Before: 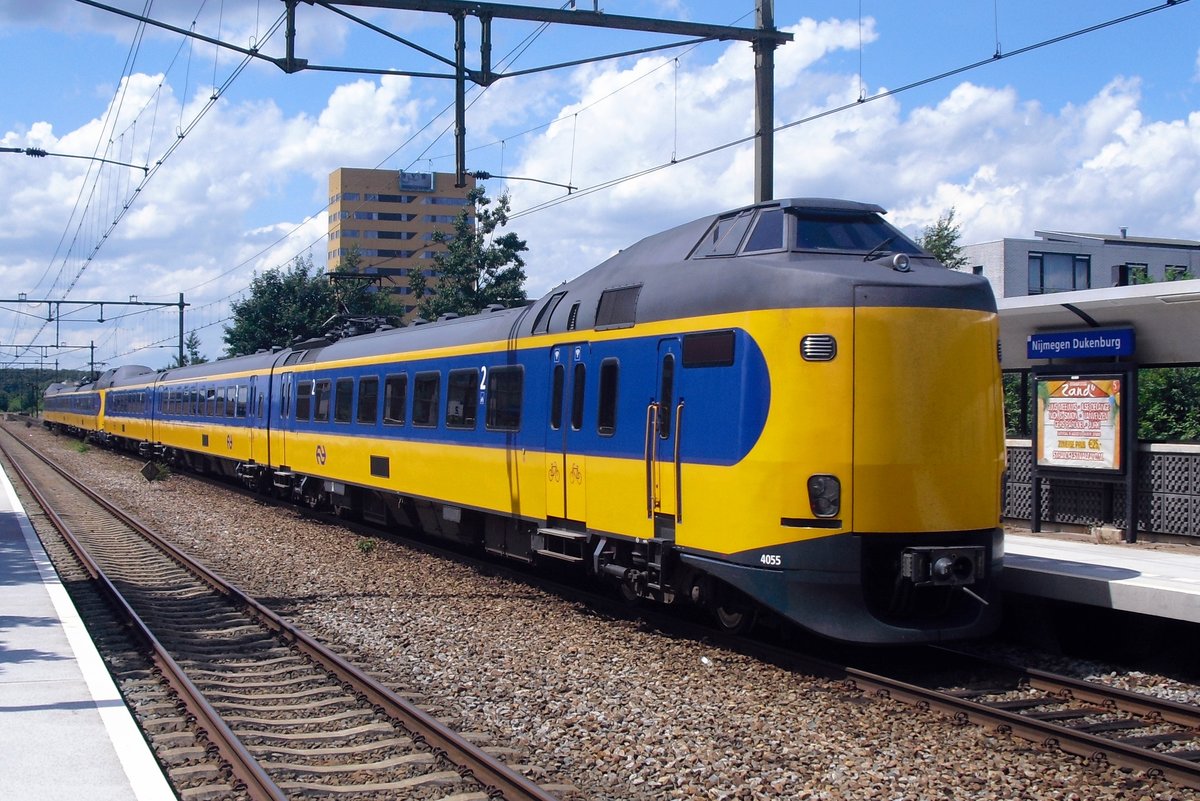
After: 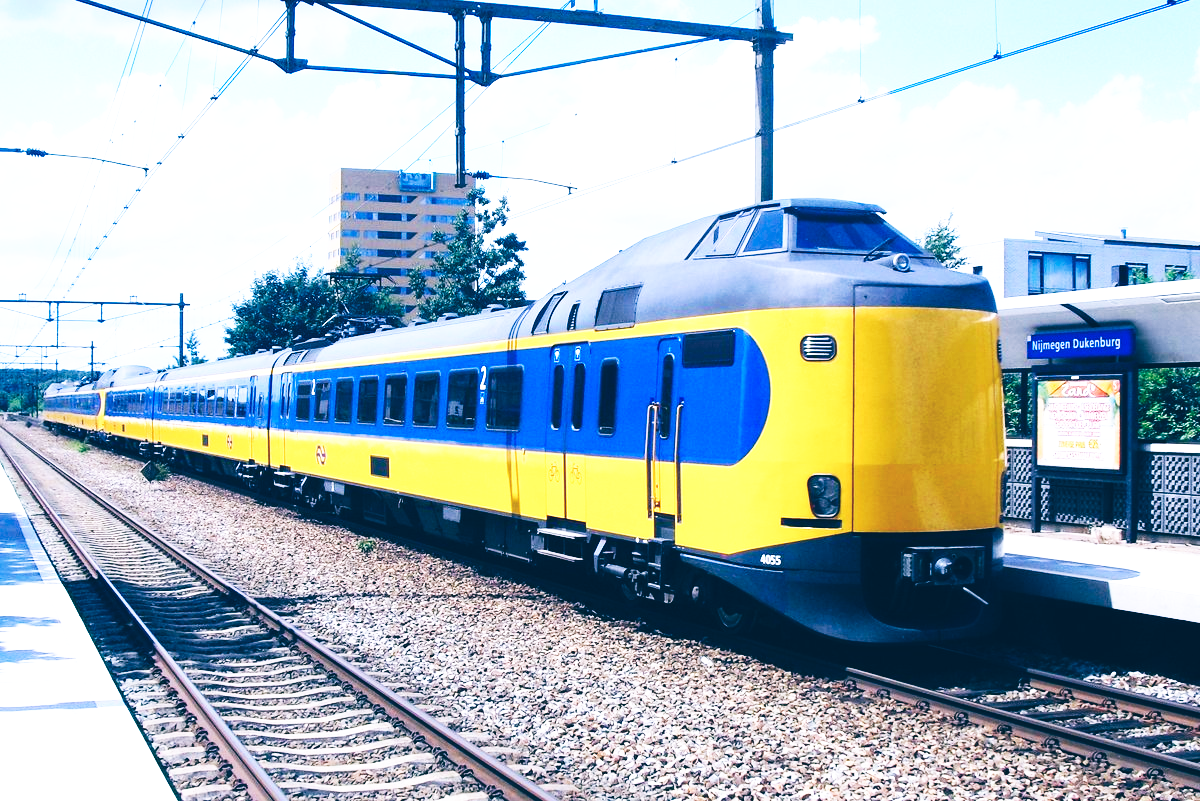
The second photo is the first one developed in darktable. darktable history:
white balance: red 0.967, blue 1.119, emerald 0.756
color balance: lift [1.016, 0.983, 1, 1.017], gamma [0.958, 1, 1, 1], gain [0.981, 1.007, 0.993, 1.002], input saturation 118.26%, contrast 13.43%, contrast fulcrum 21.62%, output saturation 82.76%
base curve: curves: ch0 [(0, 0) (0.007, 0.004) (0.027, 0.03) (0.046, 0.07) (0.207, 0.54) (0.442, 0.872) (0.673, 0.972) (1, 1)], preserve colors none
exposure: black level correction 0, exposure 0.5 EV, compensate exposure bias true, compensate highlight preservation false
